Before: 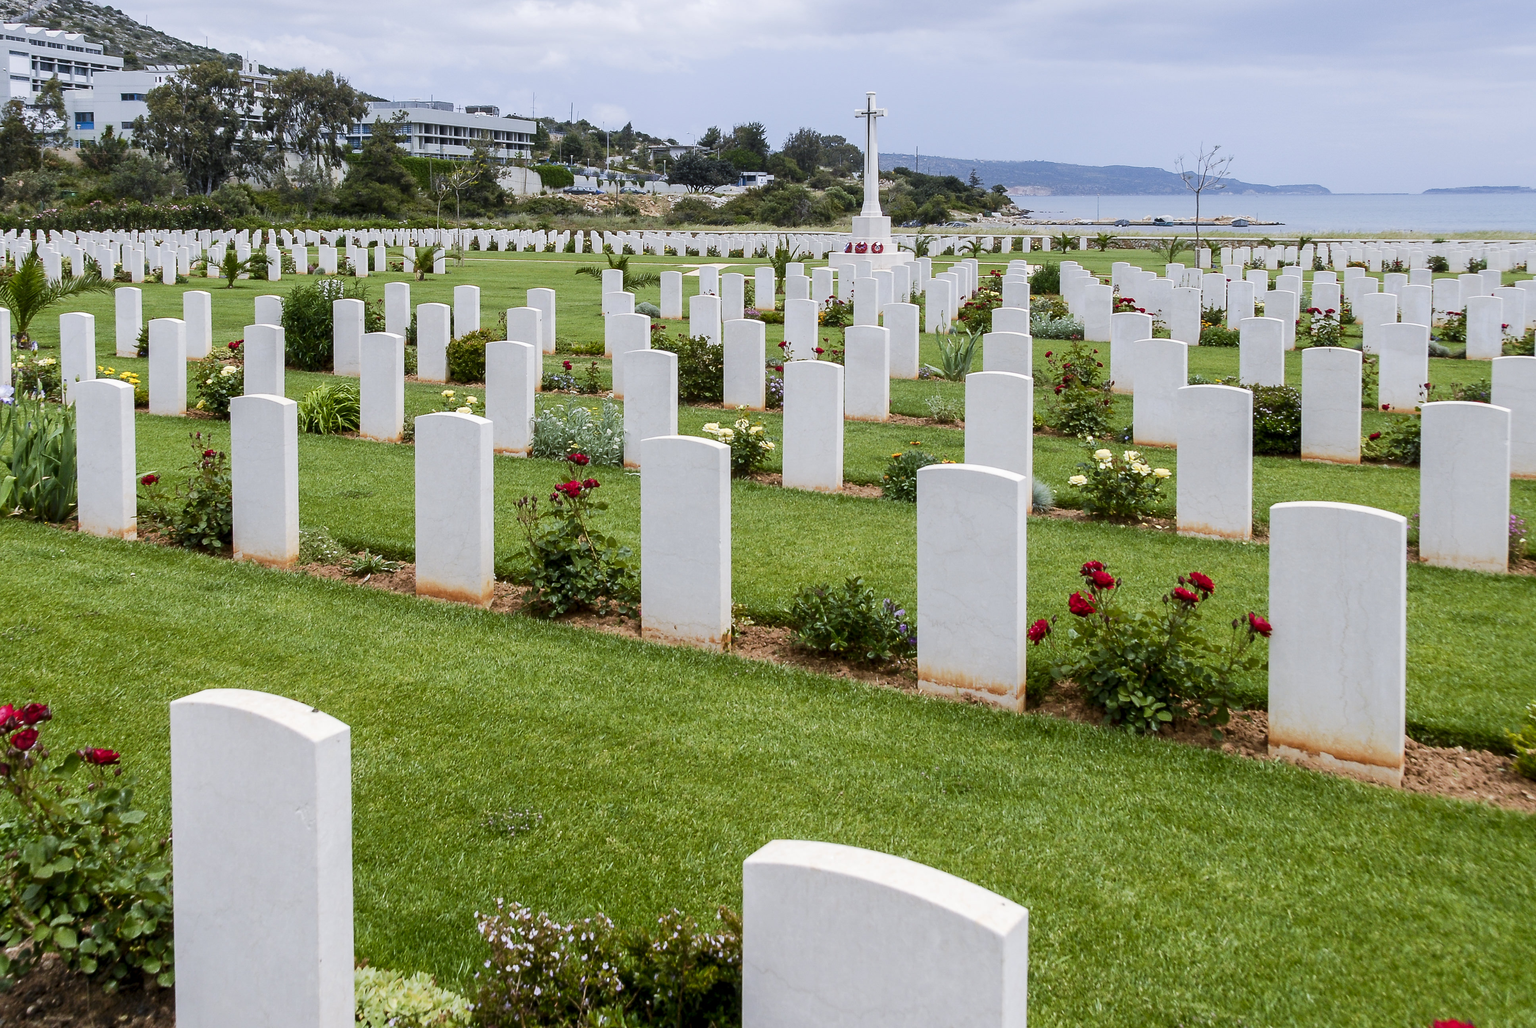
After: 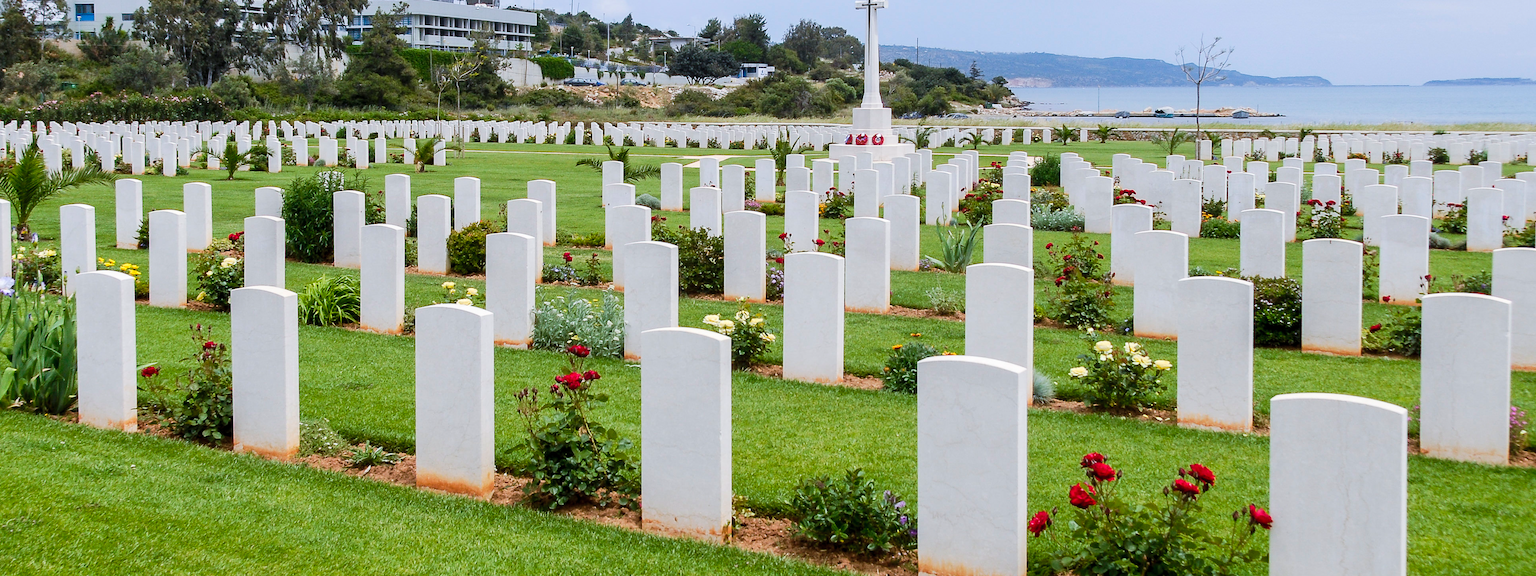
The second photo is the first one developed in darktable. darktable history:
crop and rotate: top 10.605%, bottom 33.274%
contrast brightness saturation: contrast 0.03, brightness 0.06, saturation 0.13
